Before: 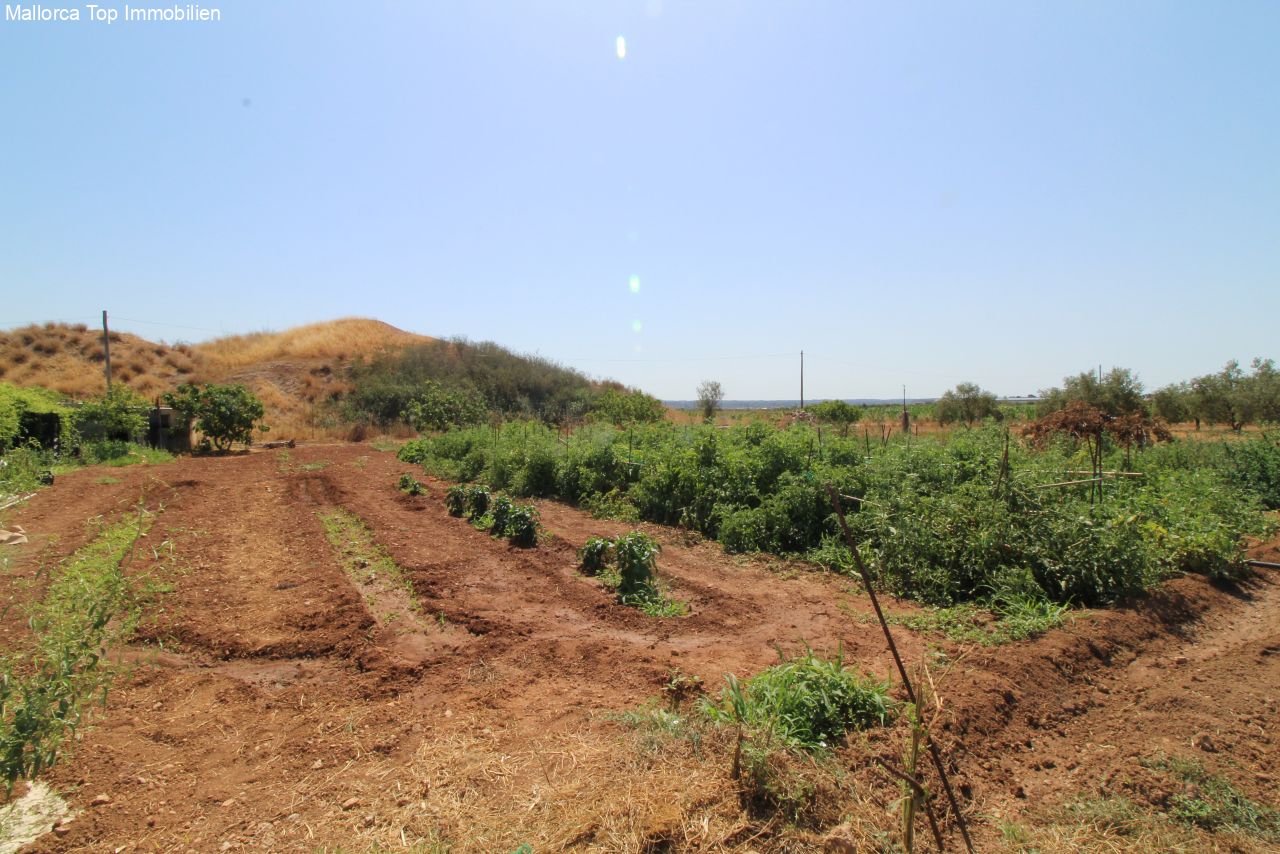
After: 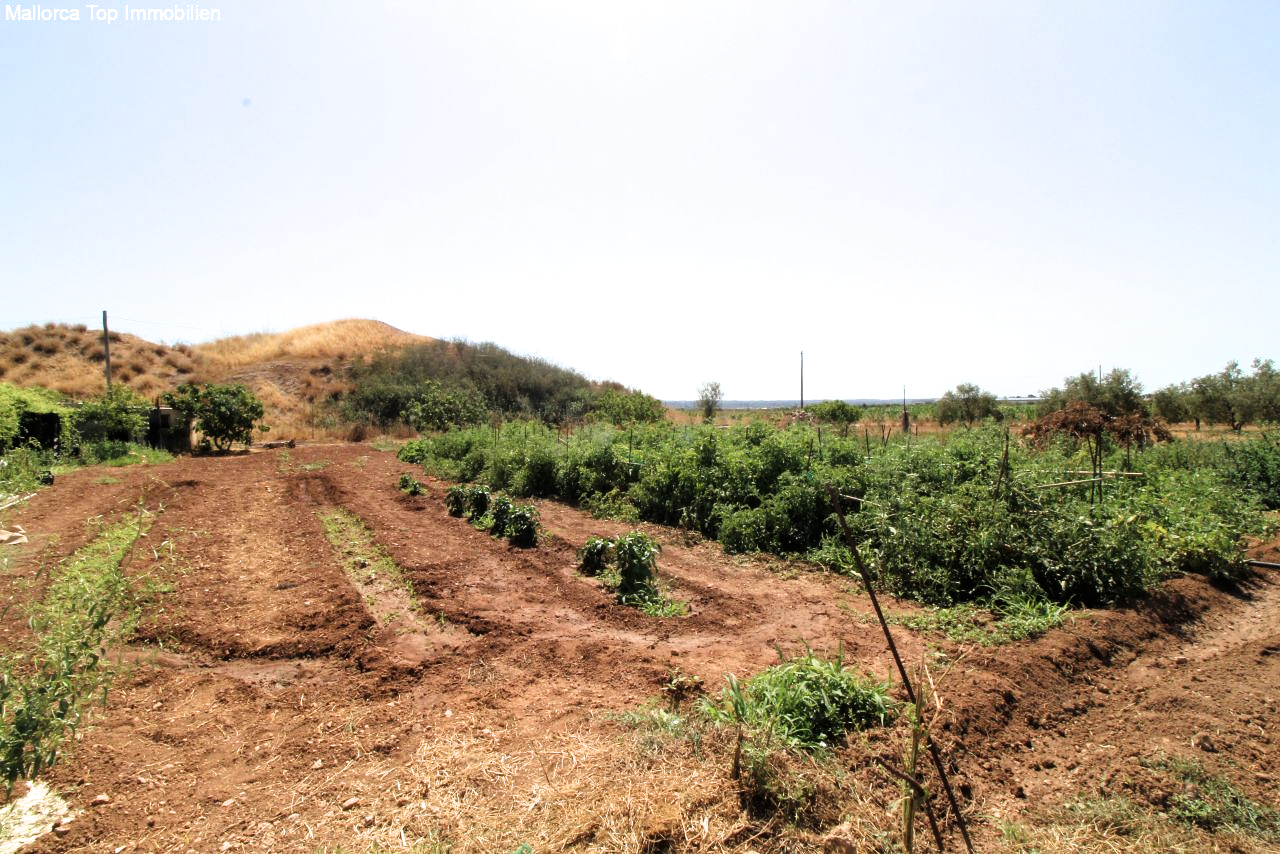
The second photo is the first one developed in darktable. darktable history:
exposure: exposure 0.236 EV
filmic rgb: white relative exposure 2.2 EV, hardness 6.97
